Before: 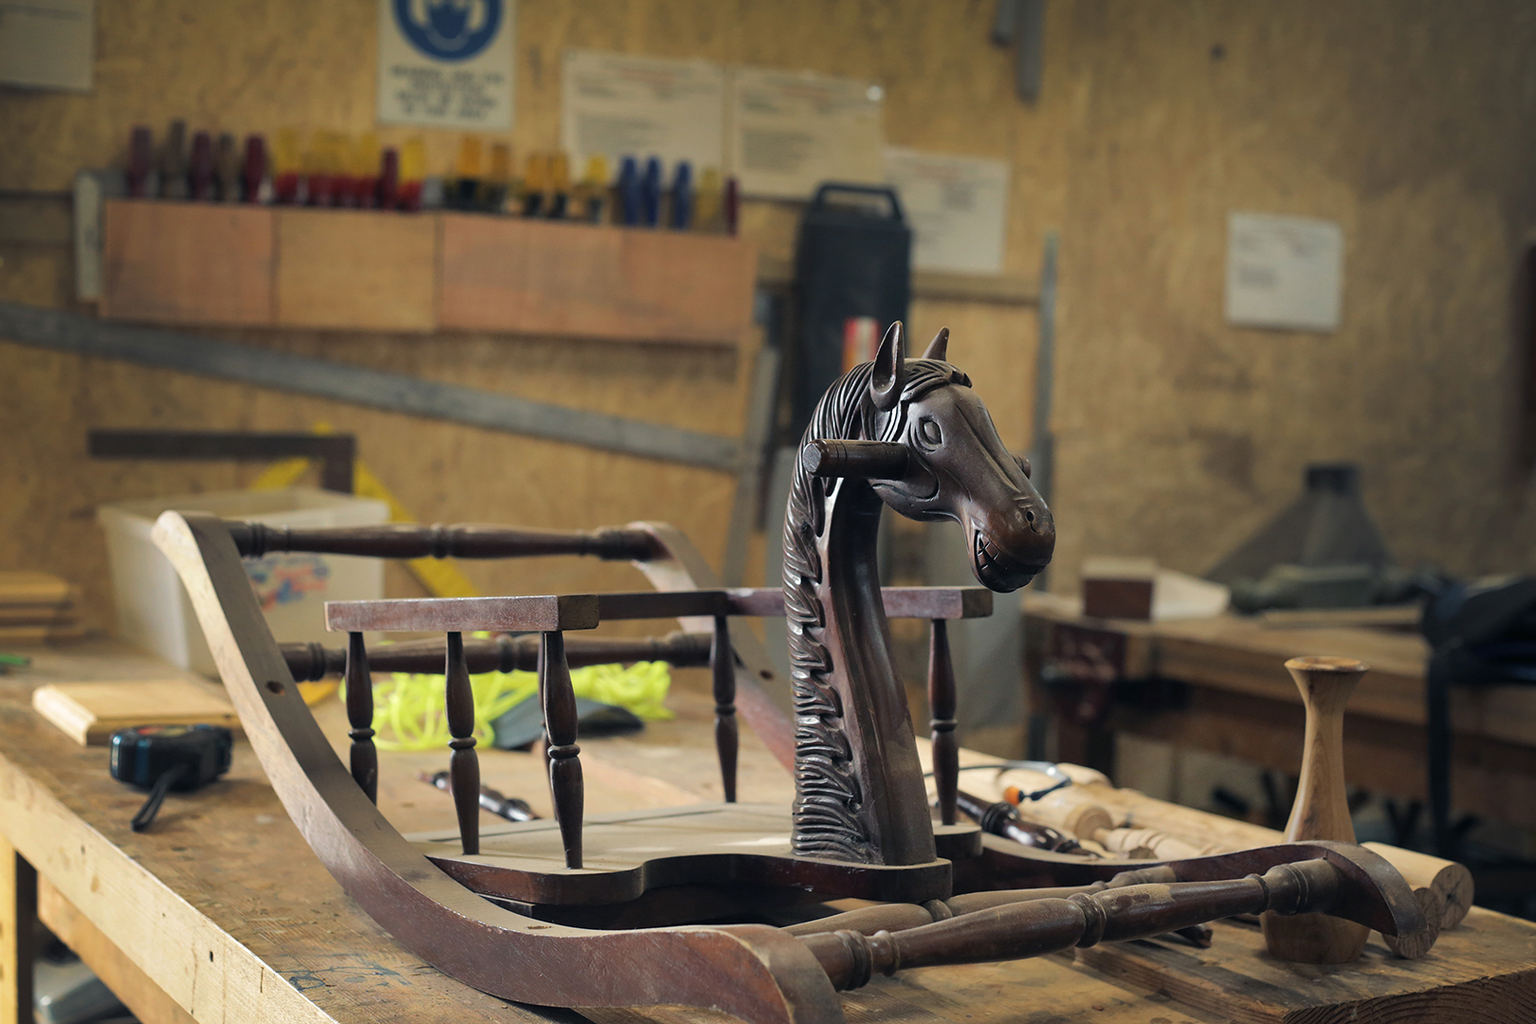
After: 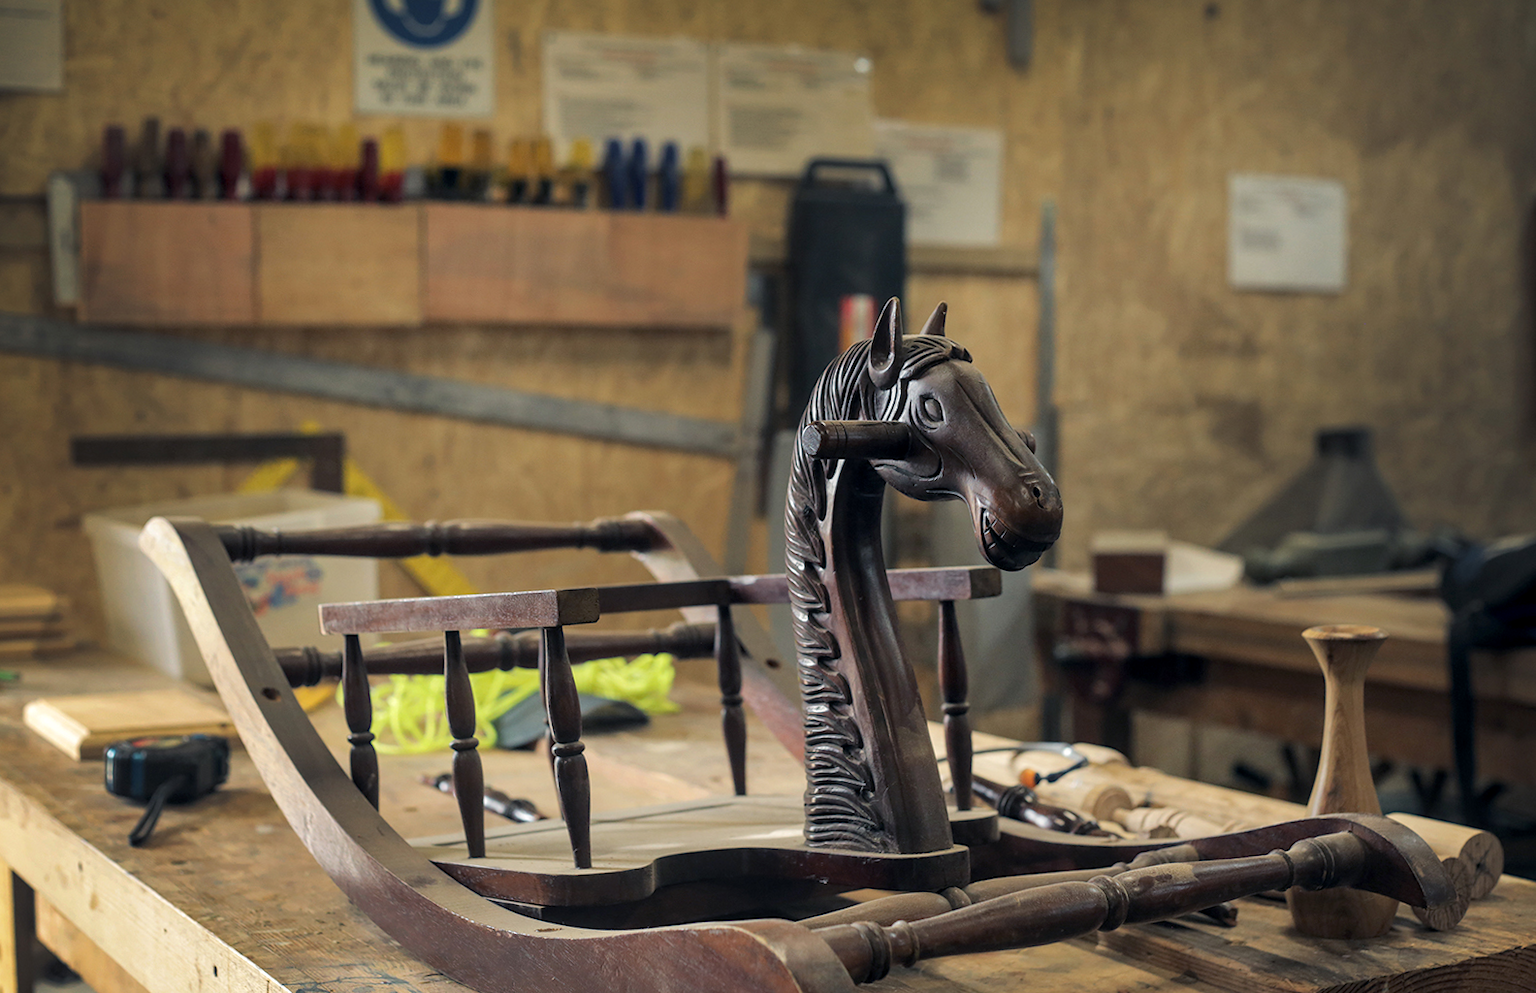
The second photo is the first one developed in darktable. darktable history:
rotate and perspective: rotation -2°, crop left 0.022, crop right 0.978, crop top 0.049, crop bottom 0.951
local contrast: on, module defaults
